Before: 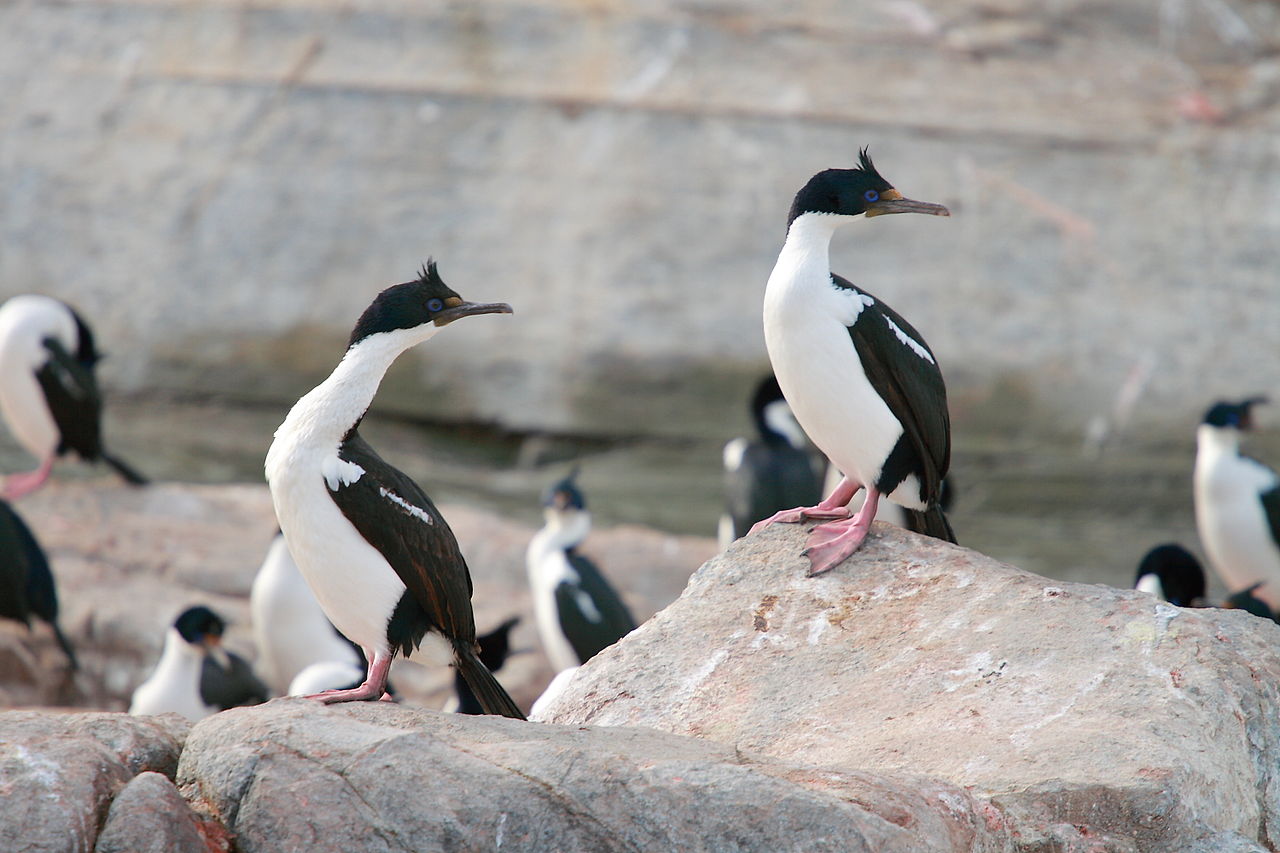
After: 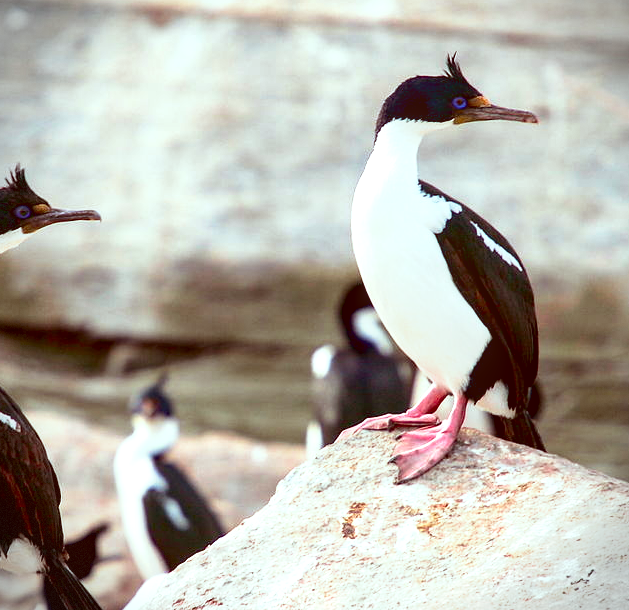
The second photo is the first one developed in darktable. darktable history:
crop: left 32.211%, top 10.94%, right 18.578%, bottom 17.495%
color correction: highlights a* -7.01, highlights b* -0.166, shadows a* 20.6, shadows b* 11.77
exposure: exposure 0.701 EV, compensate highlight preservation false
base curve: curves: ch0 [(0.017, 0) (0.425, 0.441) (0.844, 0.933) (1, 1)], preserve colors none
vignetting: fall-off start 91.45%, dithering 8-bit output
contrast brightness saturation: contrast 0.122, brightness -0.121, saturation 0.204
local contrast: on, module defaults
